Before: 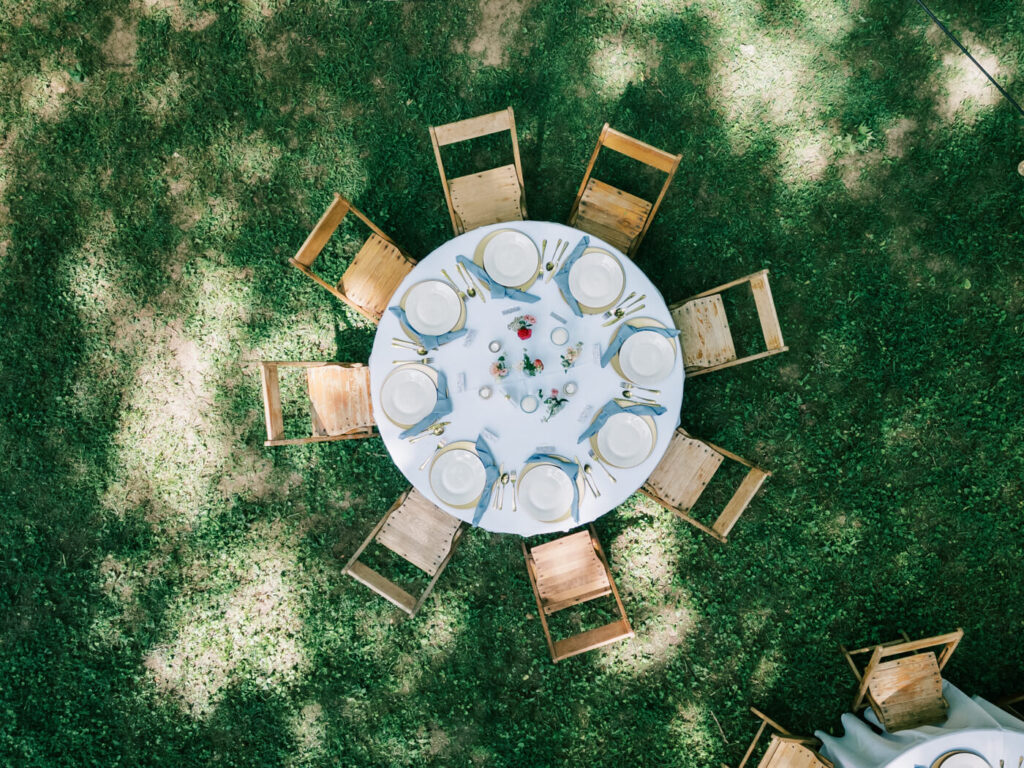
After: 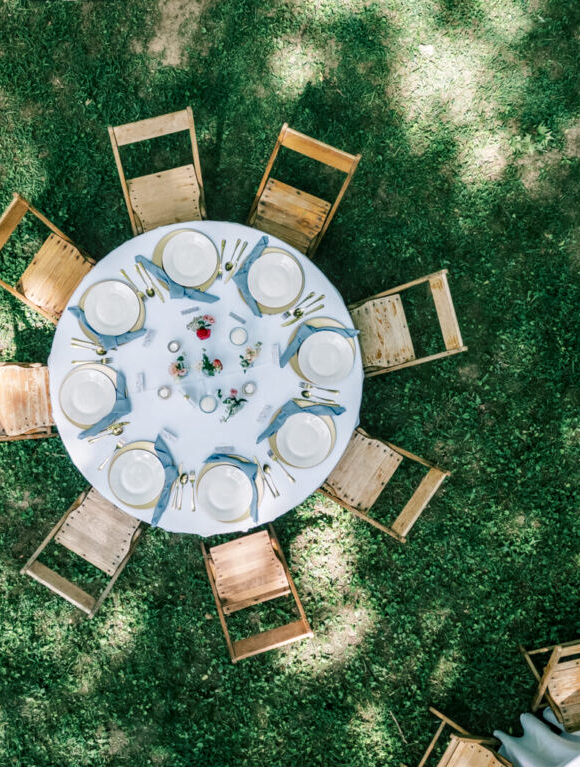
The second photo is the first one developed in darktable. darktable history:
local contrast: detail 130%
crop: left 31.424%, top 0.007%, right 11.851%
